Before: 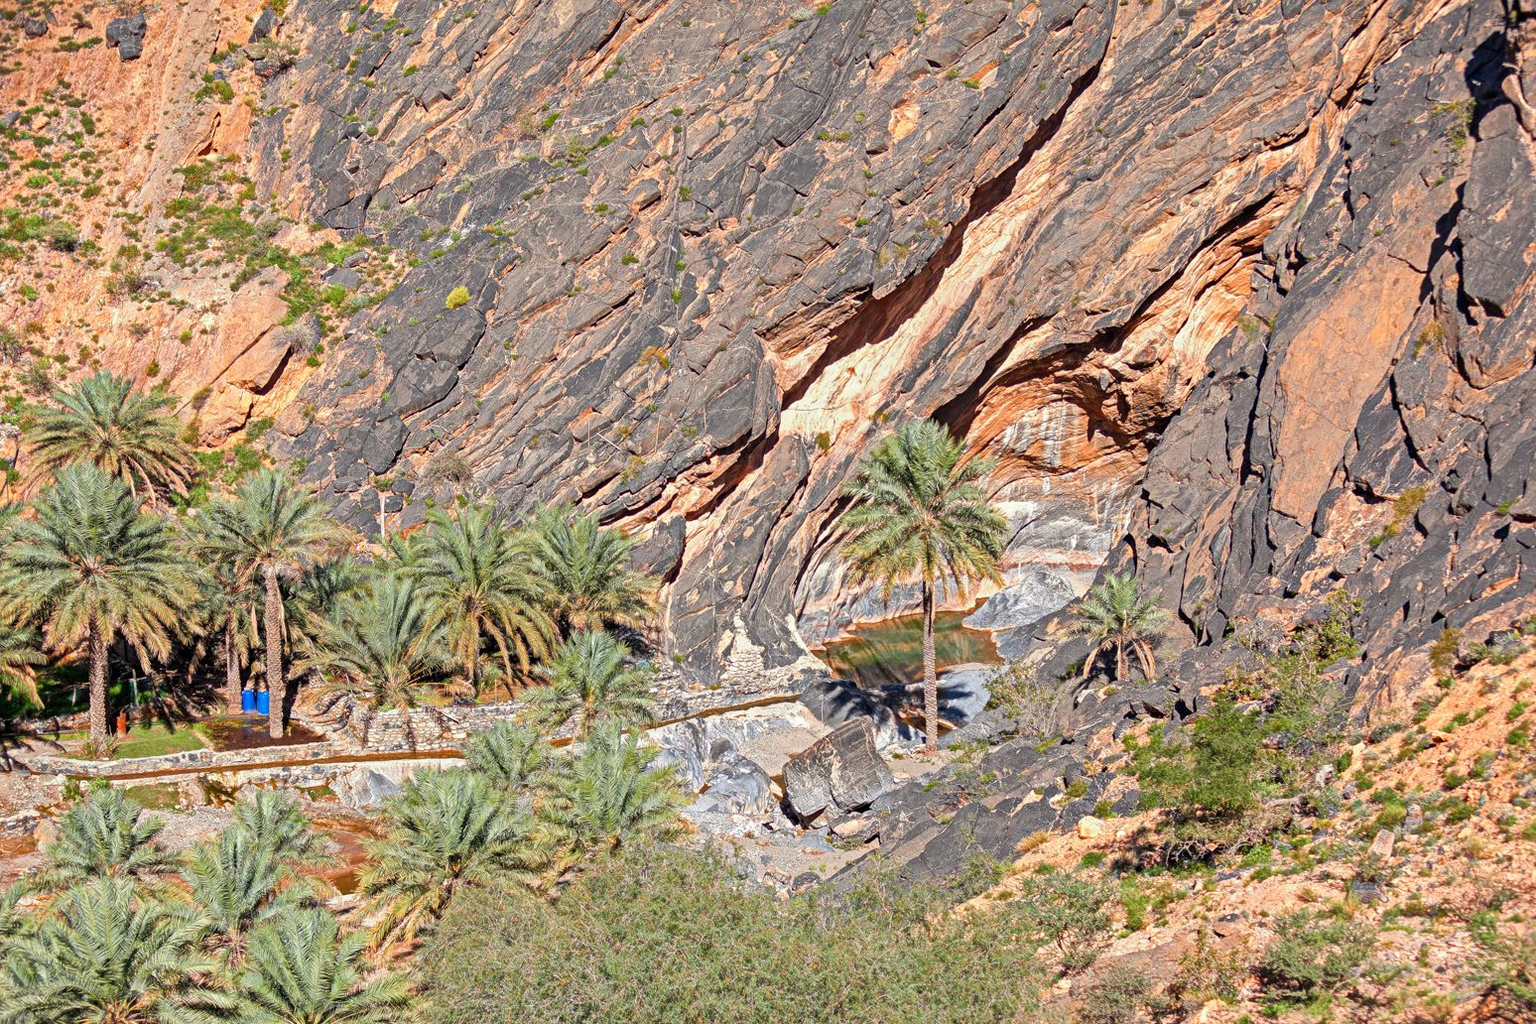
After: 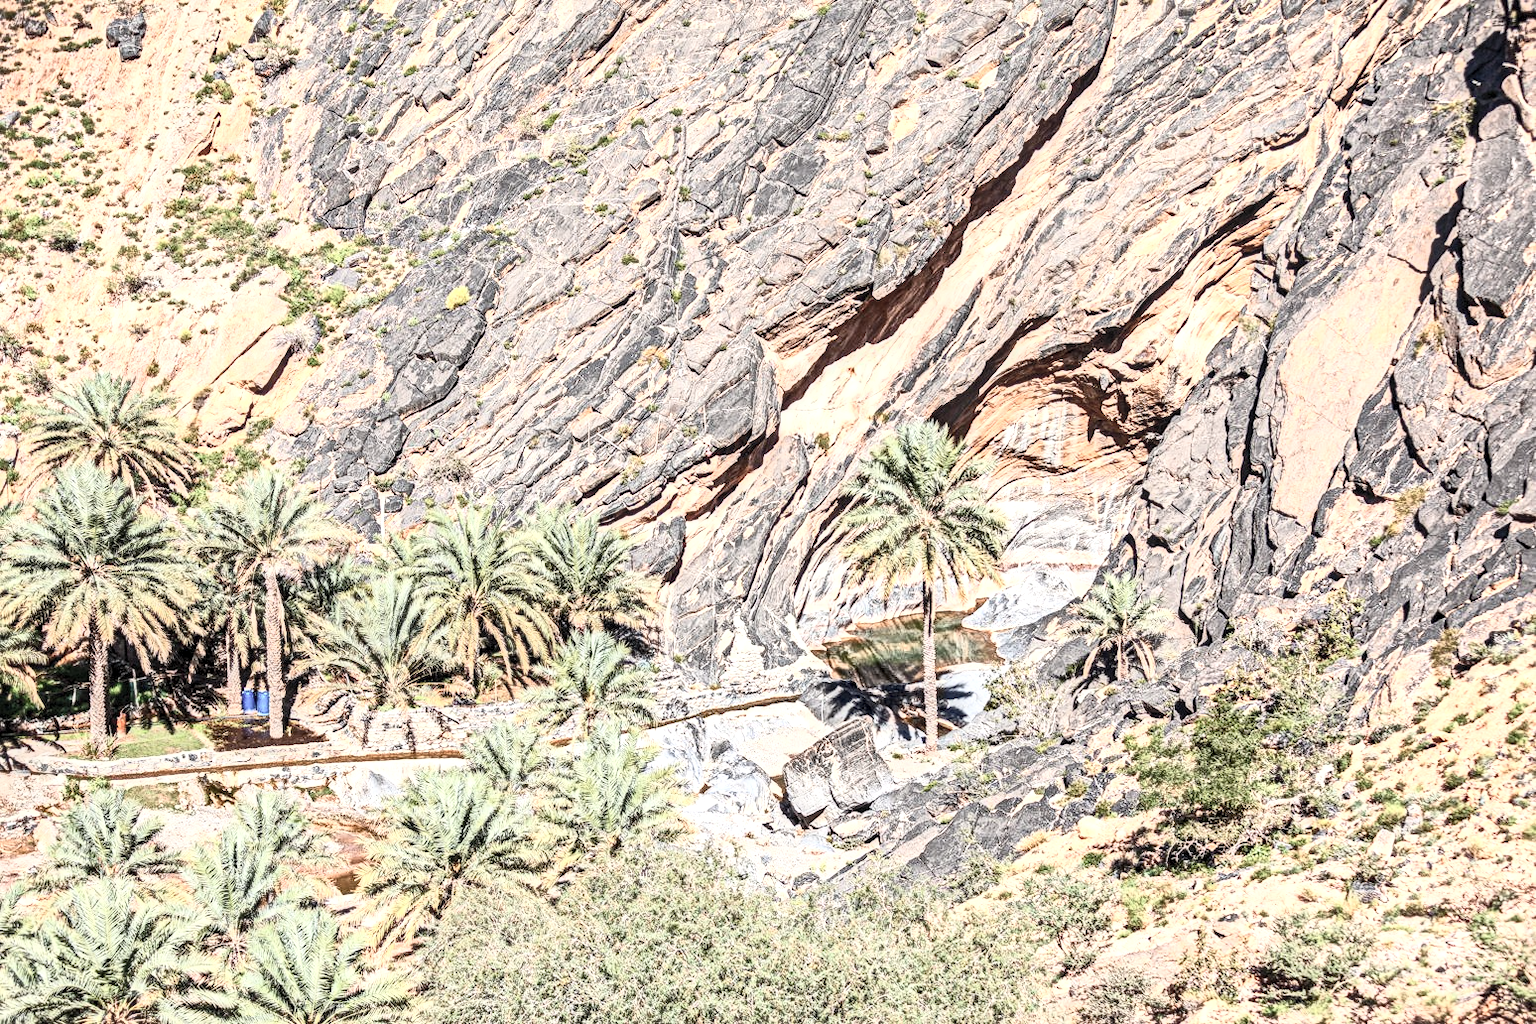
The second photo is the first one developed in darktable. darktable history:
contrast brightness saturation: contrast 0.57, brightness 0.57, saturation -0.34
local contrast: highlights 20%, detail 150%
